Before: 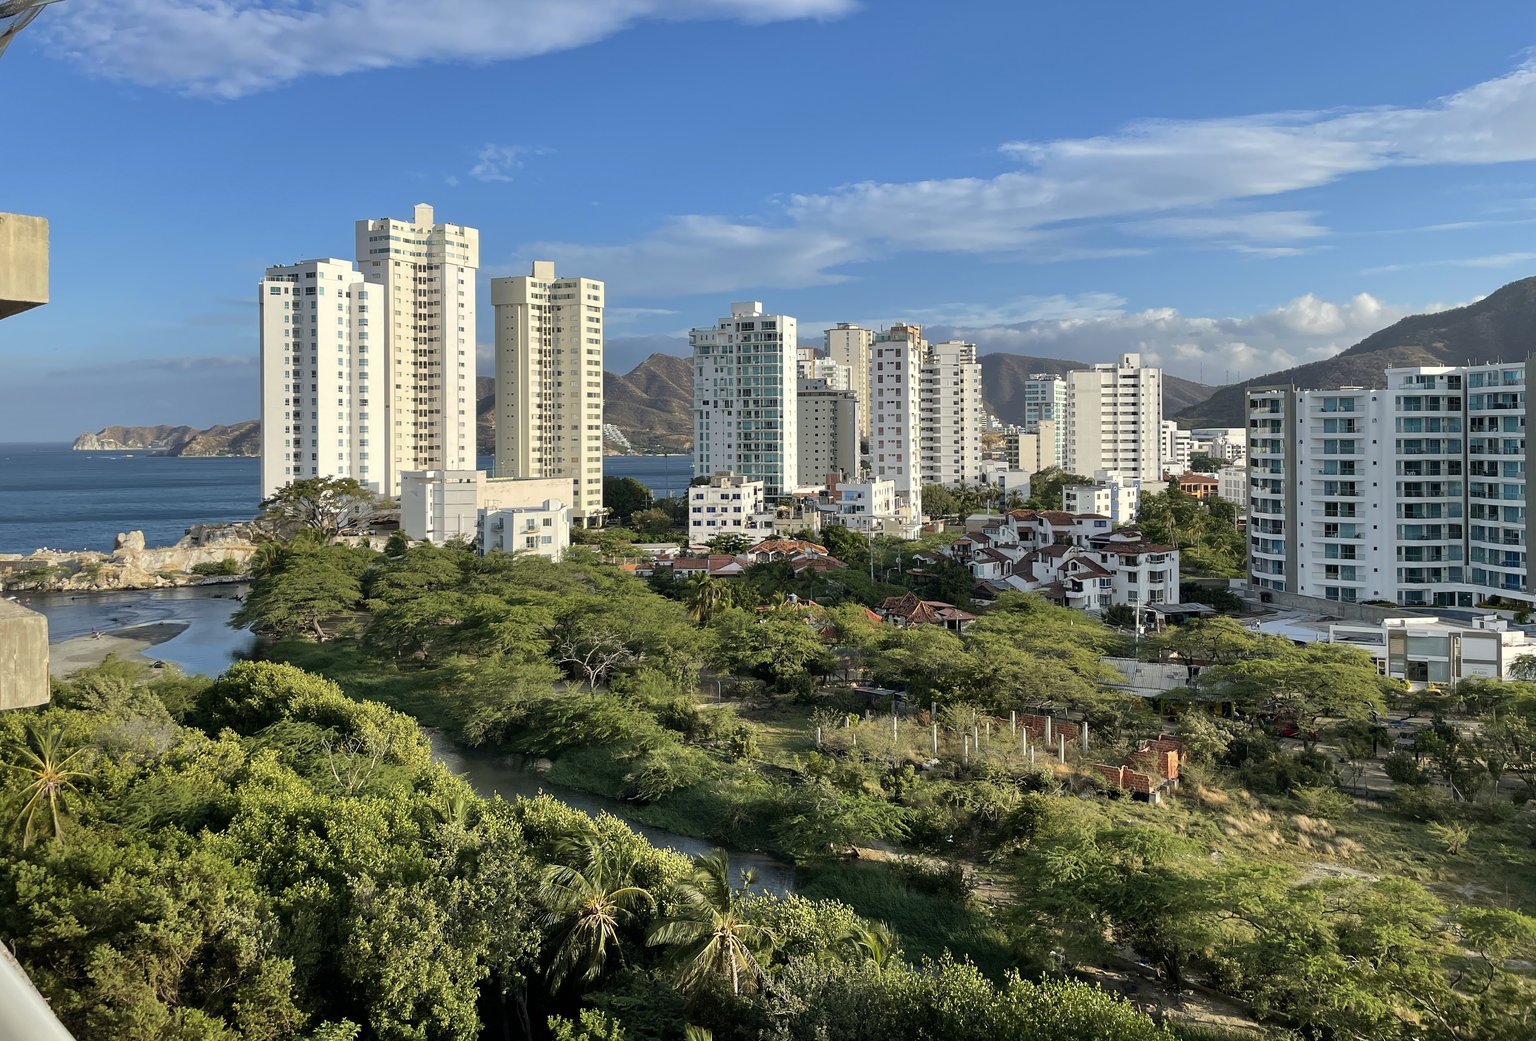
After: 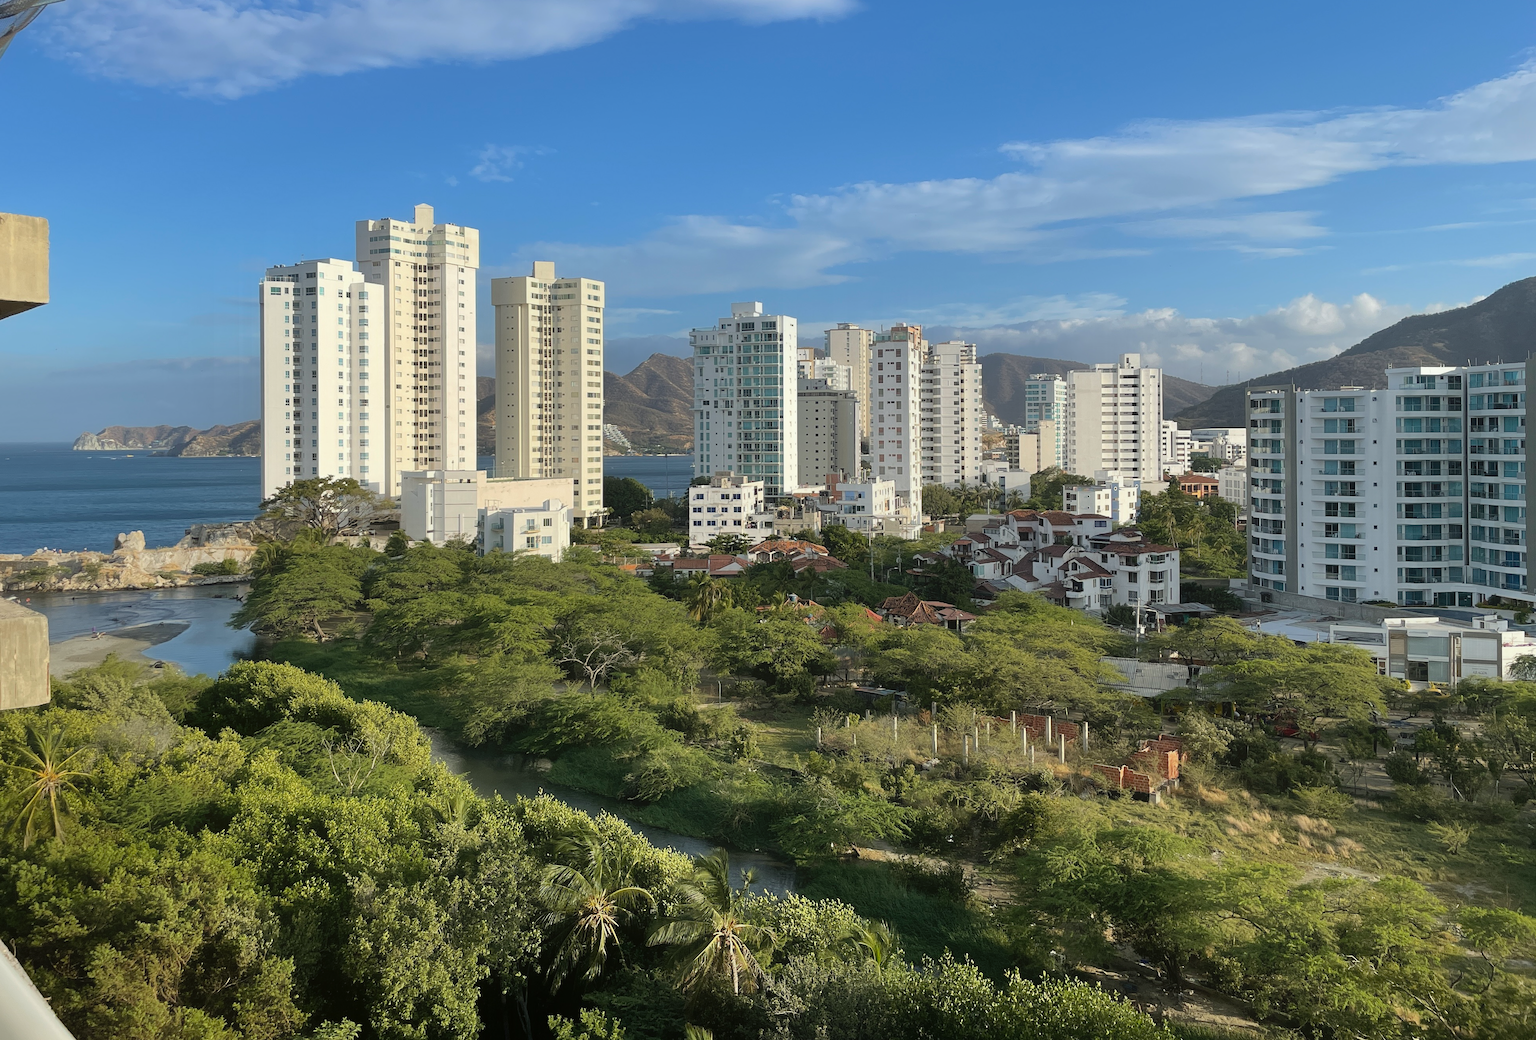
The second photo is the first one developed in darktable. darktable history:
contrast equalizer: octaves 7, y [[0.528, 0.548, 0.563, 0.562, 0.546, 0.526], [0.55 ×6], [0 ×6], [0 ×6], [0 ×6]], mix -0.99
